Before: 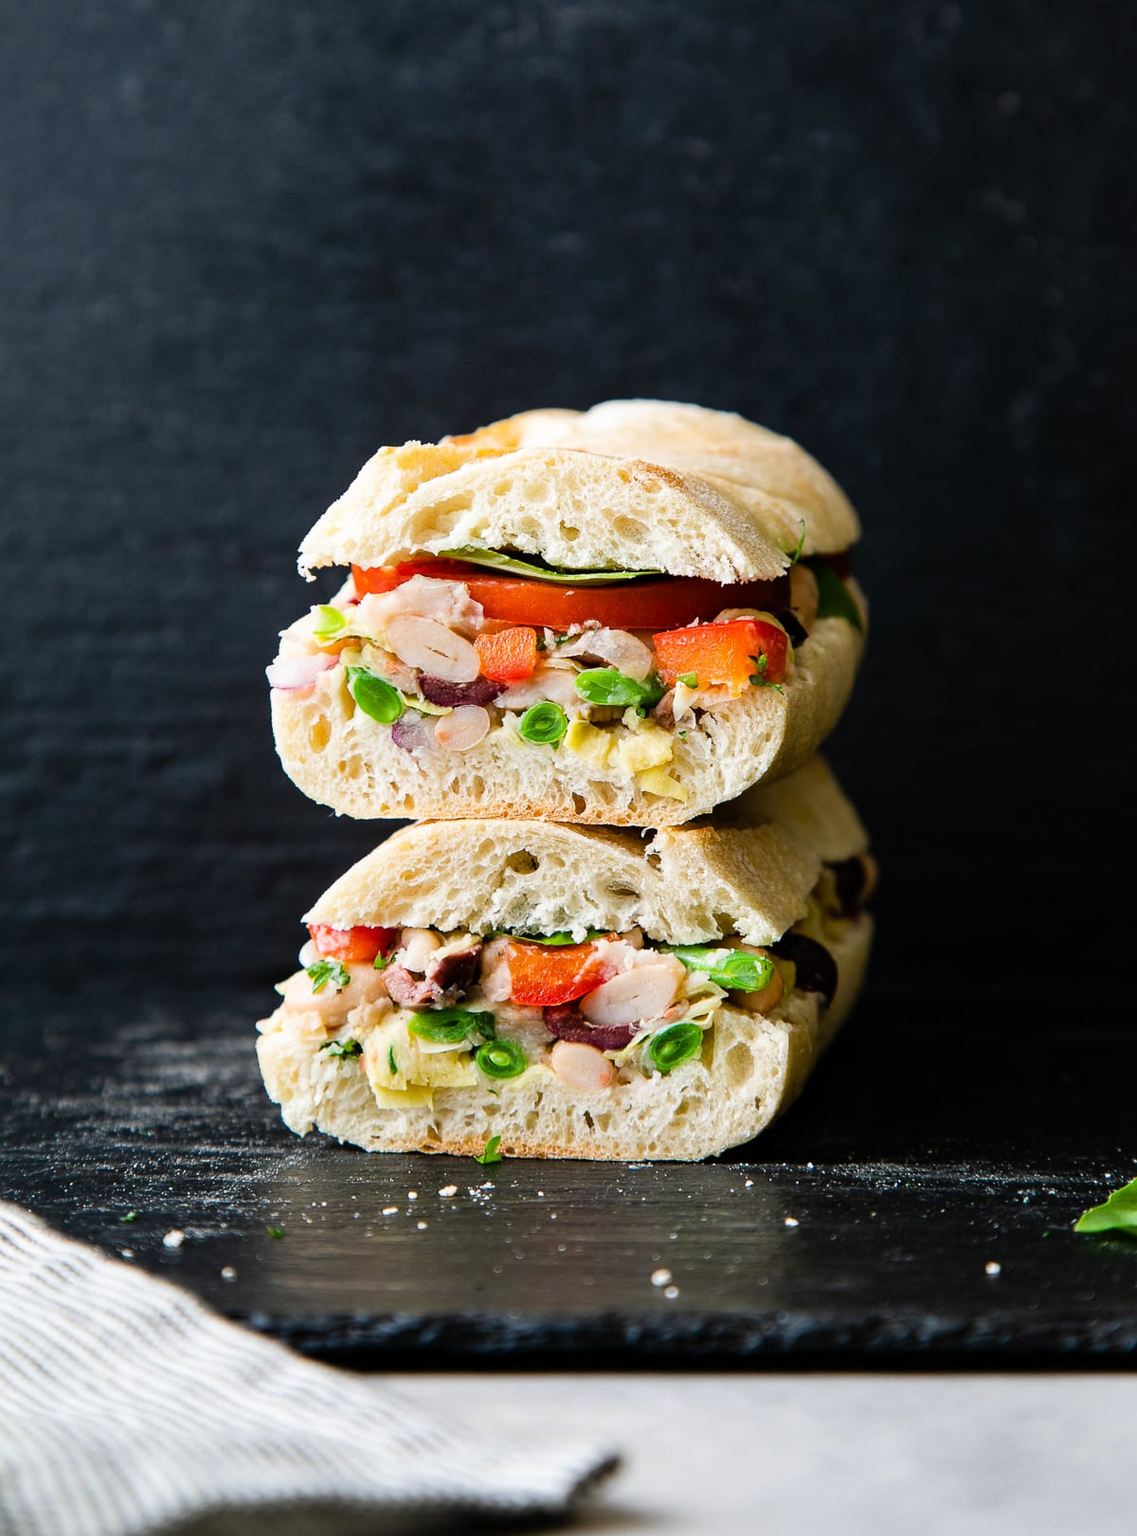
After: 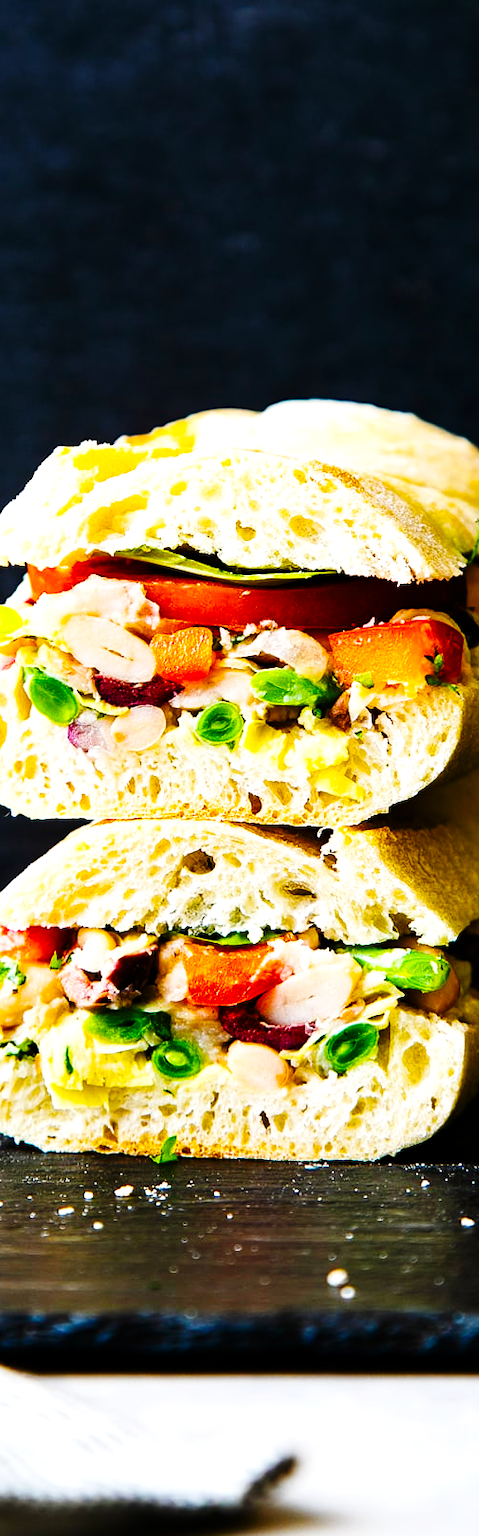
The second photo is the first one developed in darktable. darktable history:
base curve: curves: ch0 [(0, 0) (0.036, 0.025) (0.121, 0.166) (0.206, 0.329) (0.605, 0.79) (1, 1)], preserve colors none
color balance rgb: linear chroma grading › global chroma 9%, perceptual saturation grading › global saturation 36%, perceptual saturation grading › shadows 35%, perceptual brilliance grading › global brilliance 15%, perceptual brilliance grading › shadows -35%, global vibrance 15%
crop: left 28.583%, right 29.231%
